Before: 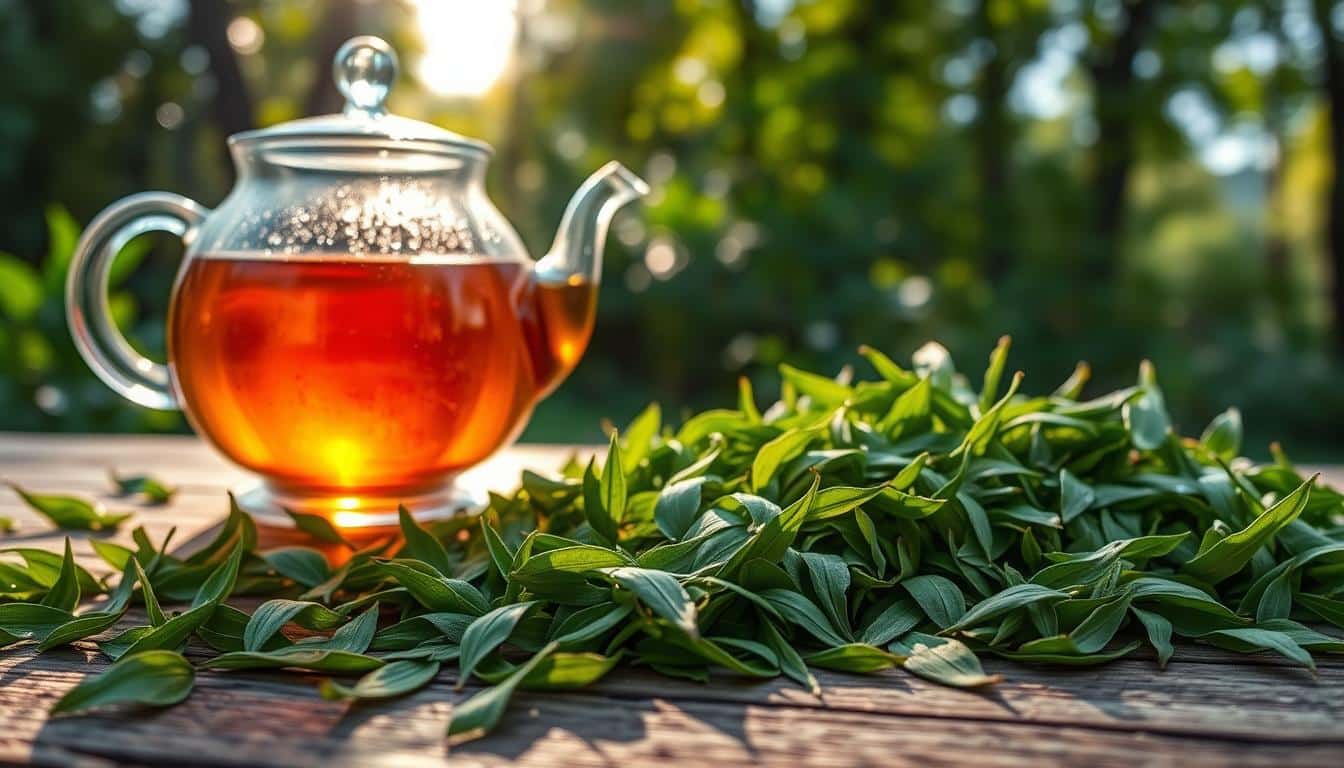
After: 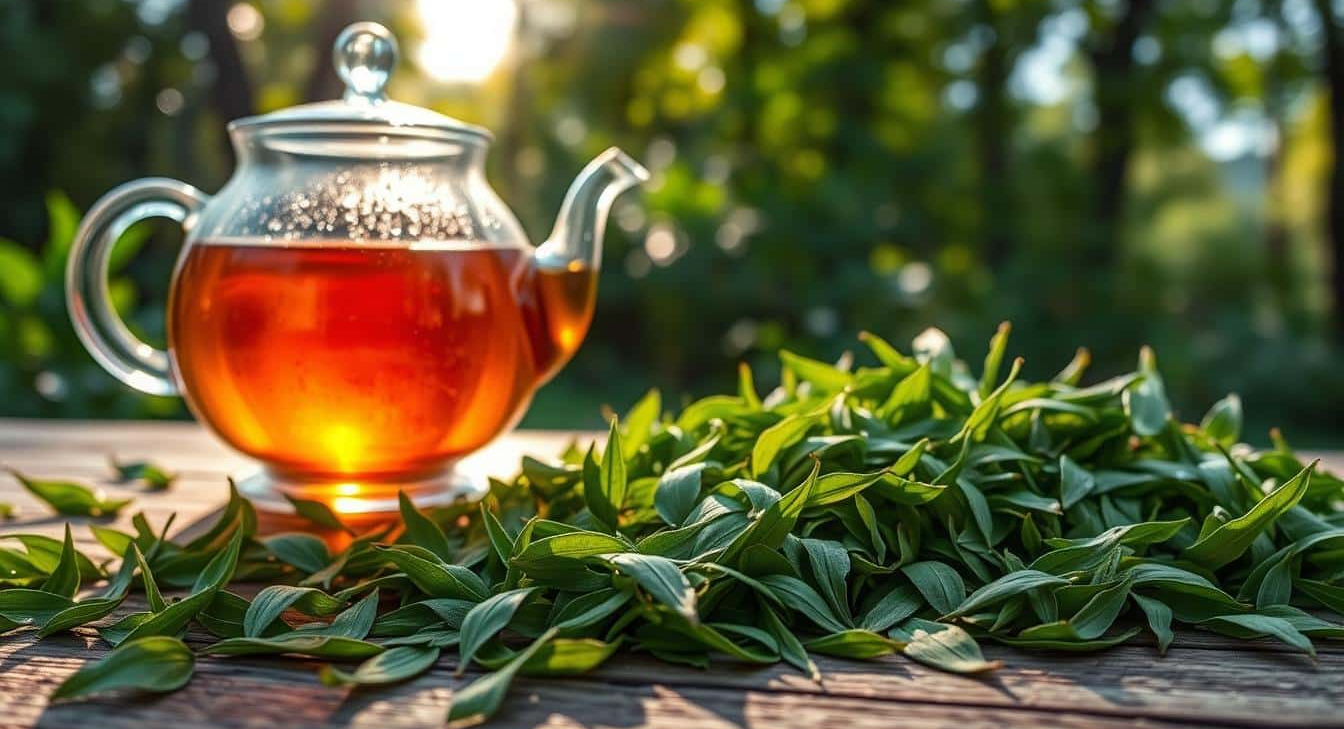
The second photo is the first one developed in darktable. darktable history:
crop and rotate: top 1.888%, bottom 3.169%
